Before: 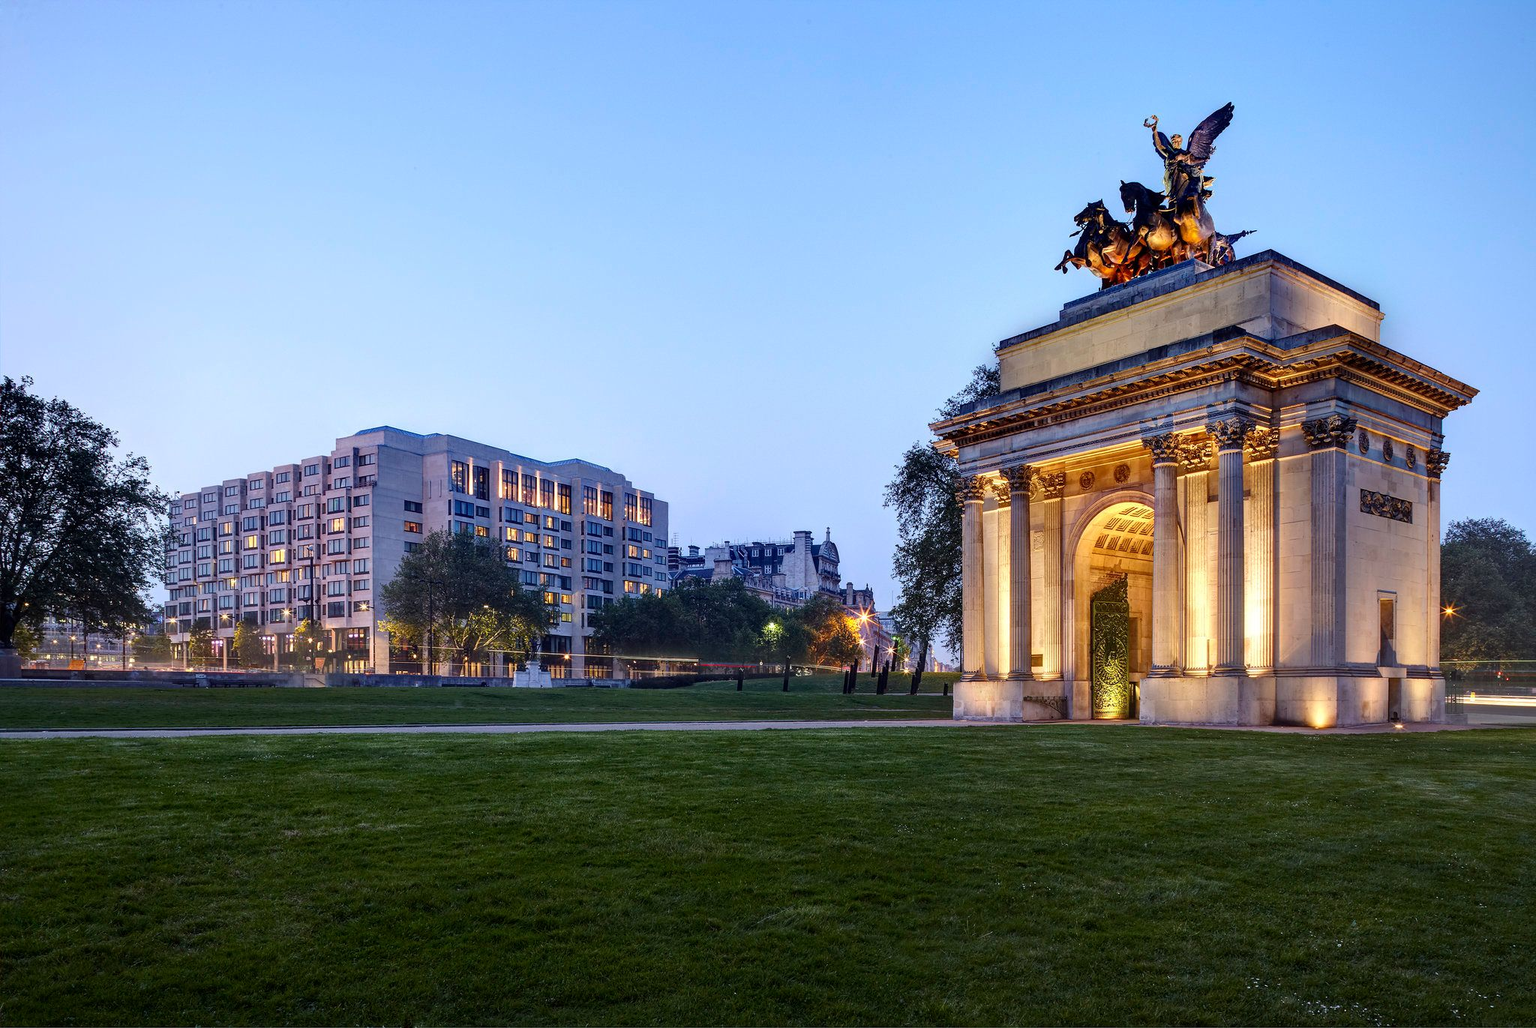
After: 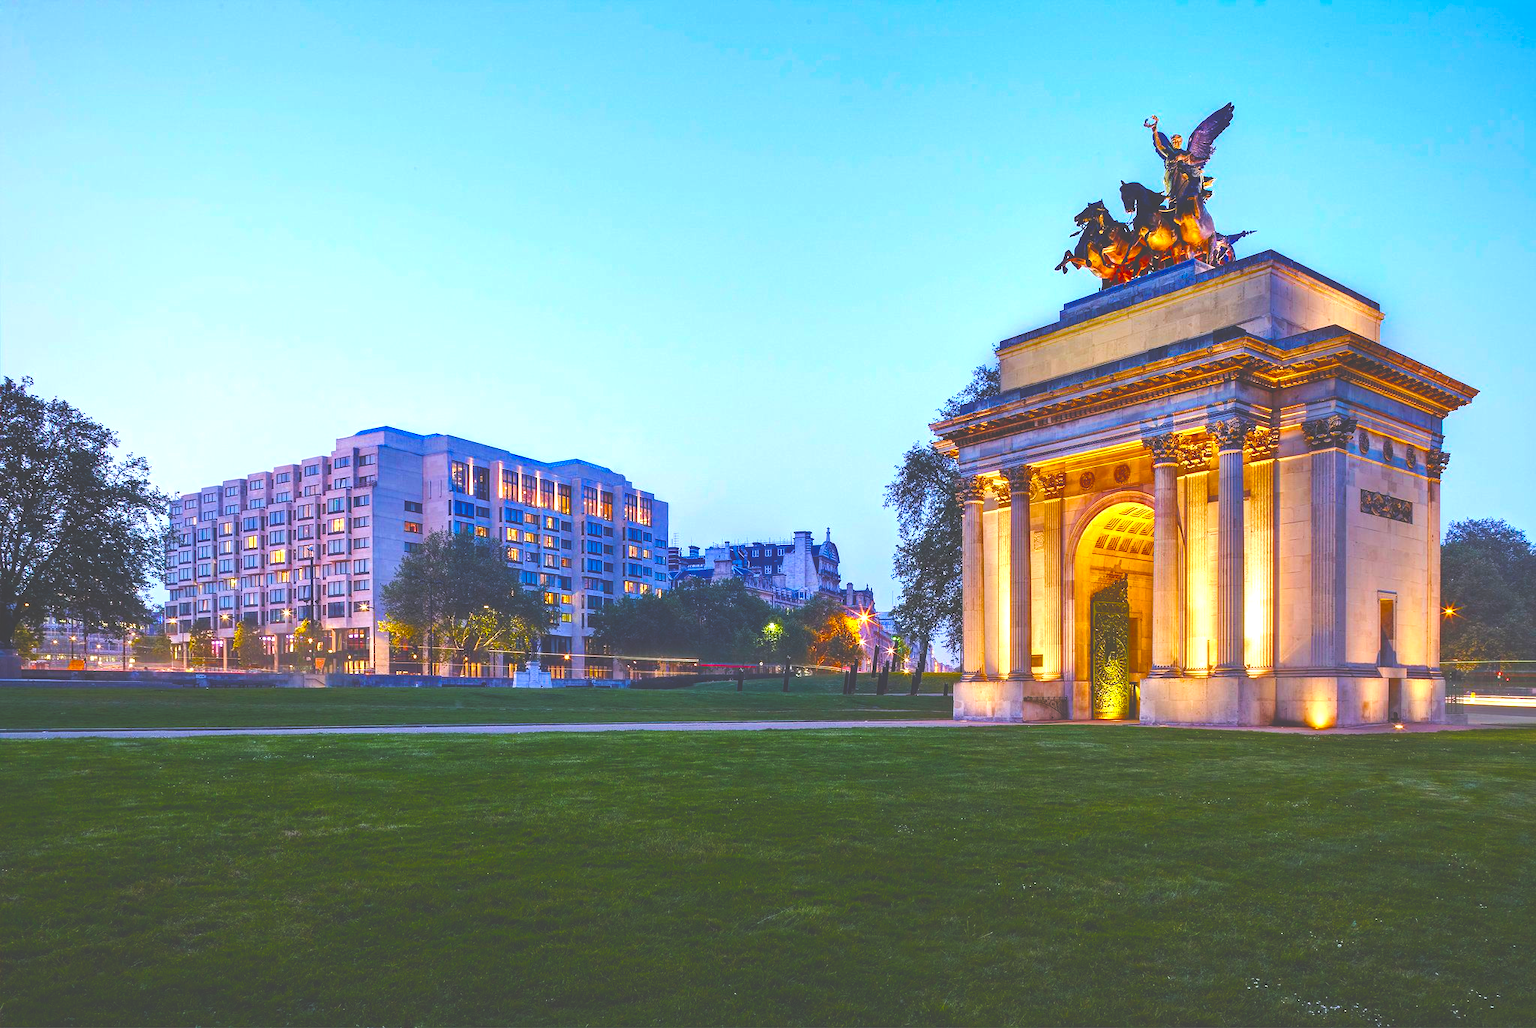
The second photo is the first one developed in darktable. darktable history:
exposure: black level correction -0.041, exposure 0.064 EV, compensate highlight preservation false
color balance rgb: linear chroma grading › shadows 10%, linear chroma grading › highlights 10%, linear chroma grading › global chroma 15%, linear chroma grading › mid-tones 15%, perceptual saturation grading › global saturation 40%, perceptual saturation grading › highlights -25%, perceptual saturation grading › mid-tones 35%, perceptual saturation grading › shadows 35%, perceptual brilliance grading › global brilliance 11.29%, global vibrance 11.29%
white balance: red 1.004, blue 1.024
